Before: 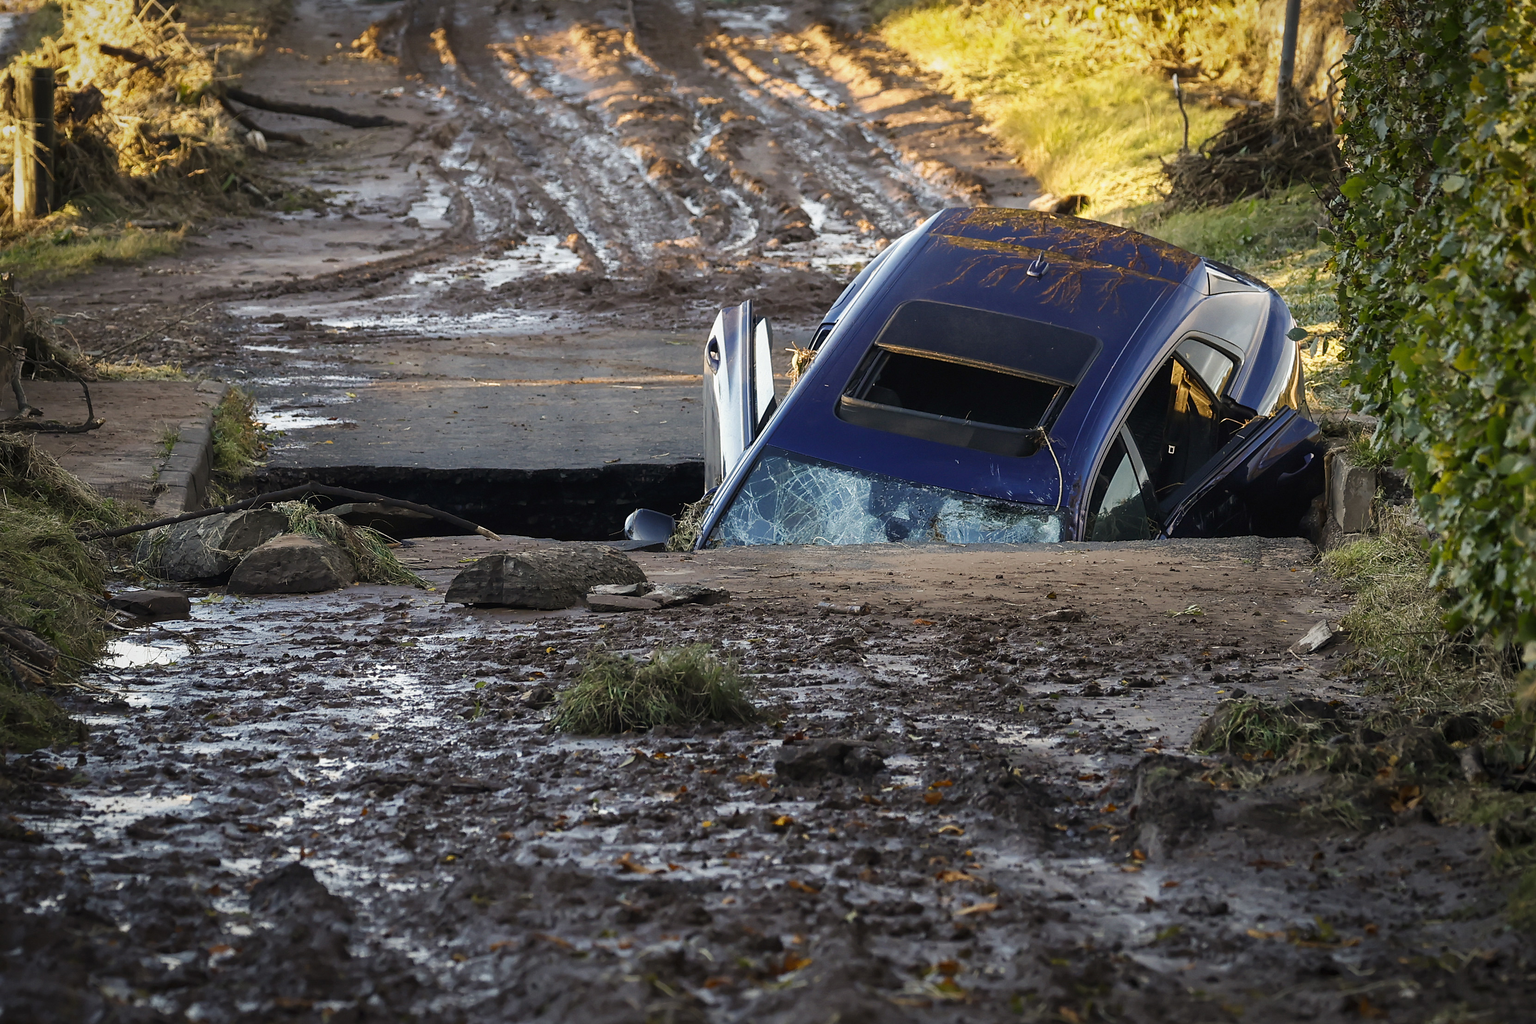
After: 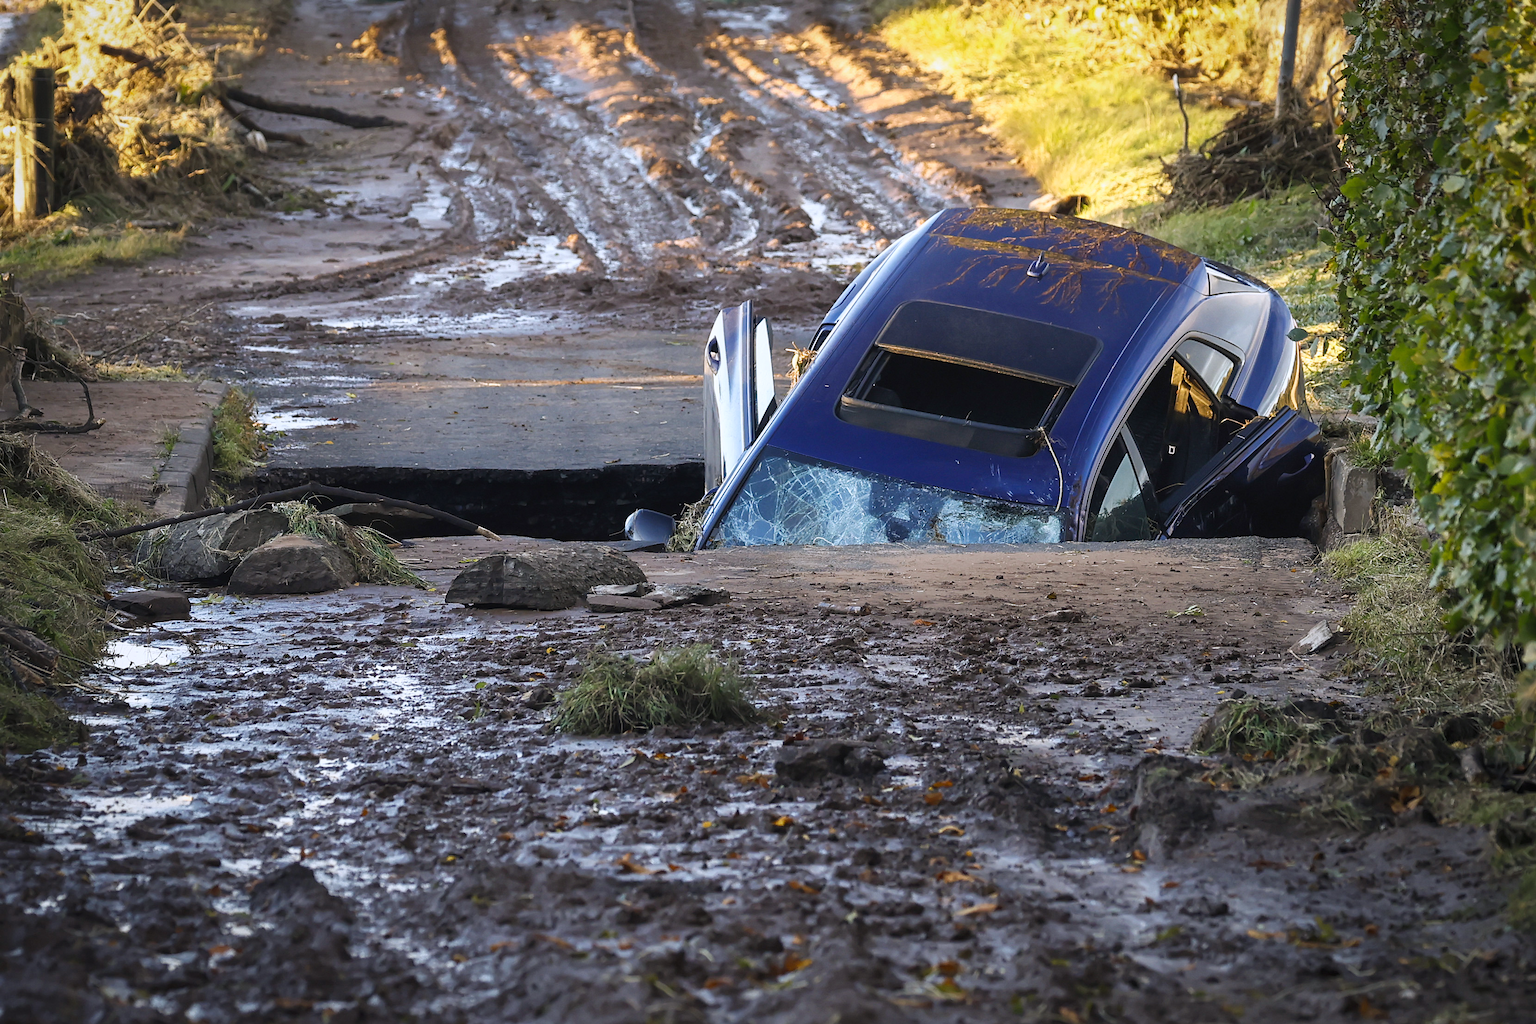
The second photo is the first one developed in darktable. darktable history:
contrast brightness saturation: contrast 0.07, brightness 0.08, saturation 0.18
color calibration: illuminant as shot in camera, x 0.358, y 0.373, temperature 4628.91 K
shadows and highlights: shadows 0, highlights 40
